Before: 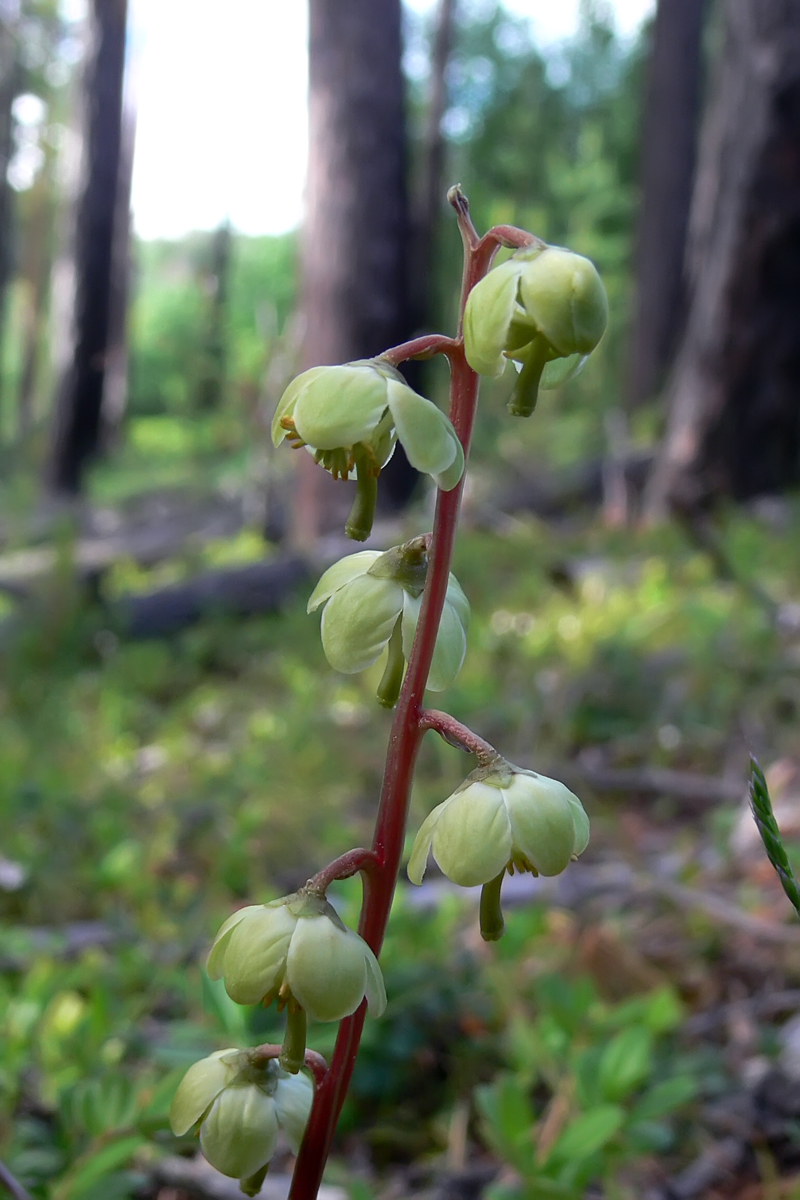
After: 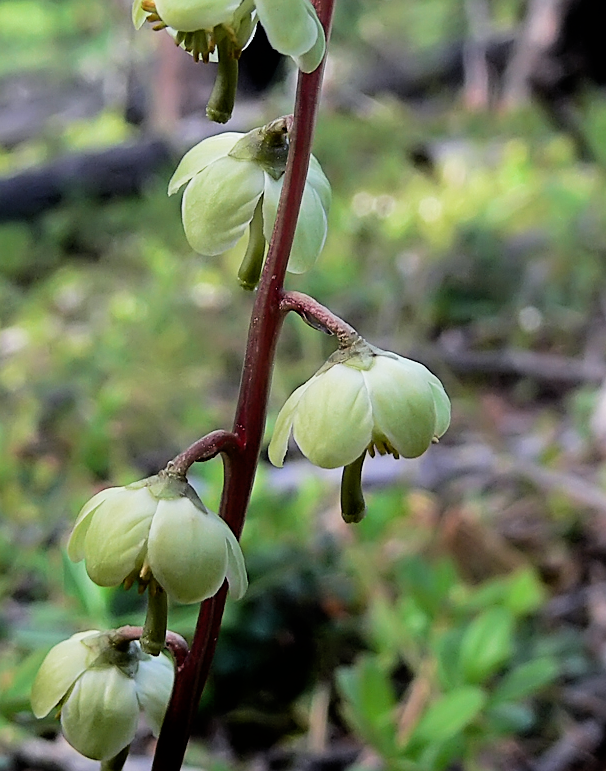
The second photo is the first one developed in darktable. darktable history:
sharpen: on, module defaults
tone equalizer: -8 EV -0.4 EV, -7 EV -0.405 EV, -6 EV -0.35 EV, -5 EV -0.236 EV, -3 EV 0.194 EV, -2 EV 0.329 EV, -1 EV 0.407 EV, +0 EV 0.435 EV
exposure: exposure 0.203 EV, compensate highlight preservation false
filmic rgb: black relative exposure -5.05 EV, white relative exposure 3.97 EV, hardness 2.89, contrast 1.301, highlights saturation mix -29.87%
crop and rotate: left 17.392%, top 34.899%, right 6.834%, bottom 0.807%
